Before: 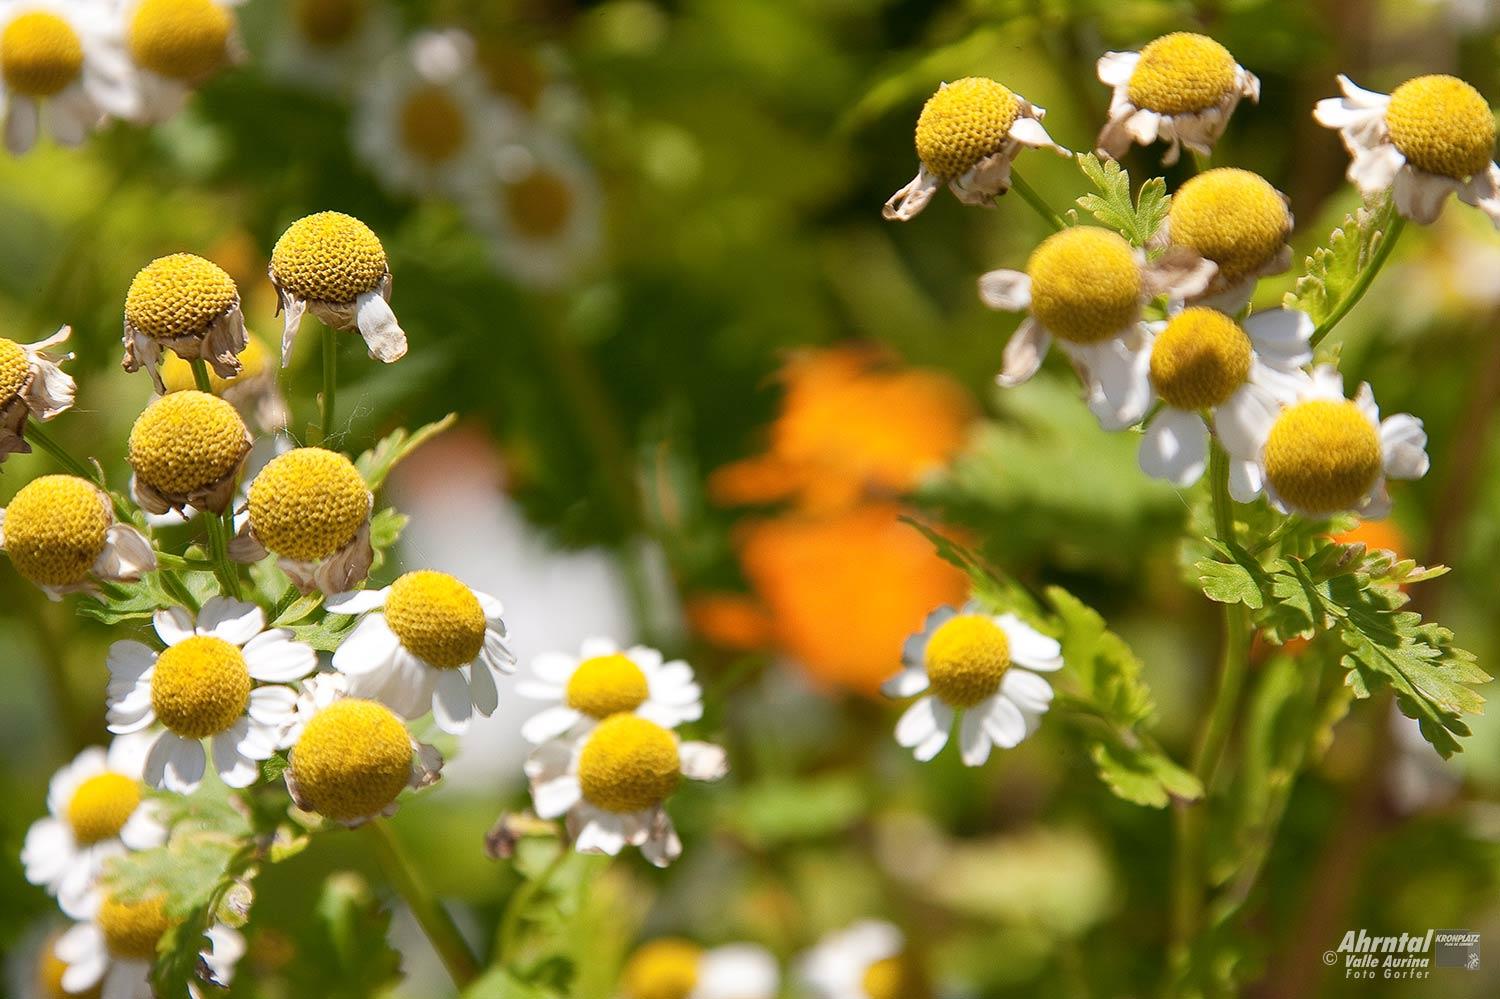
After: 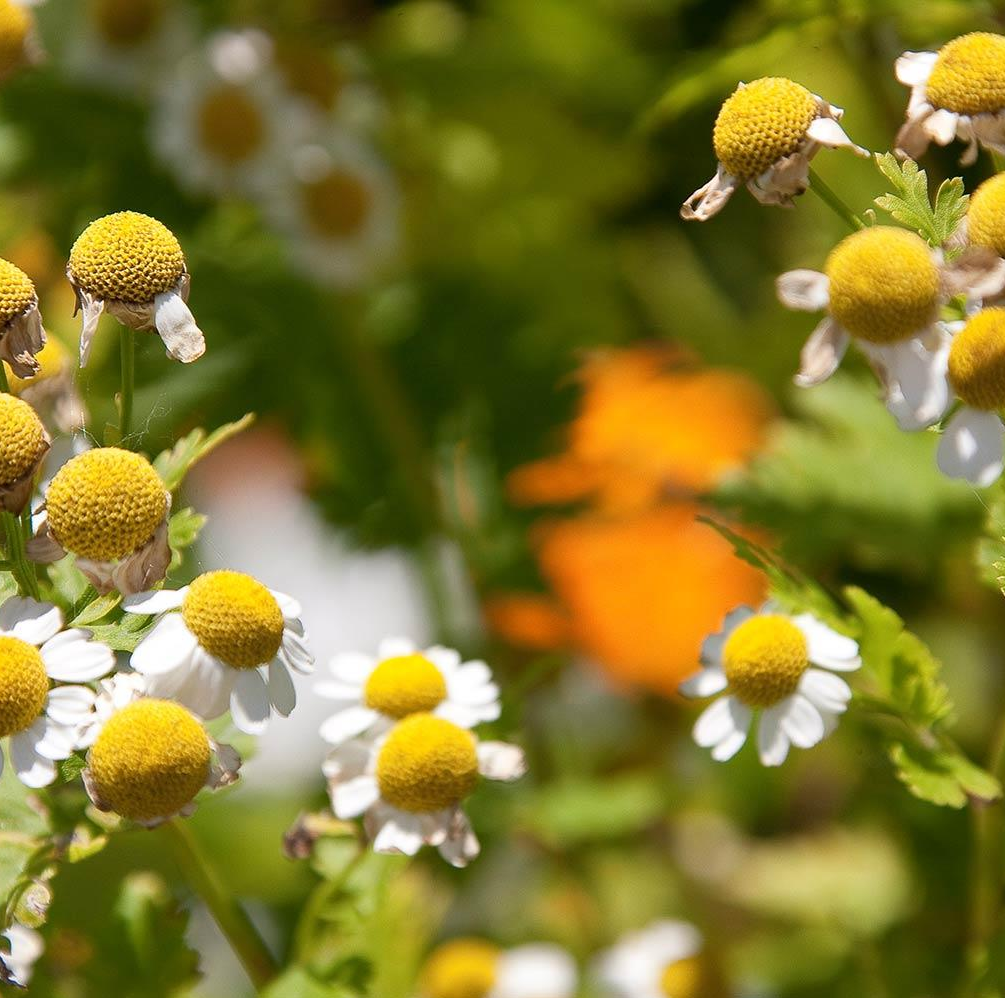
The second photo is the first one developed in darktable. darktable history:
crop and rotate: left 13.481%, right 19.494%
